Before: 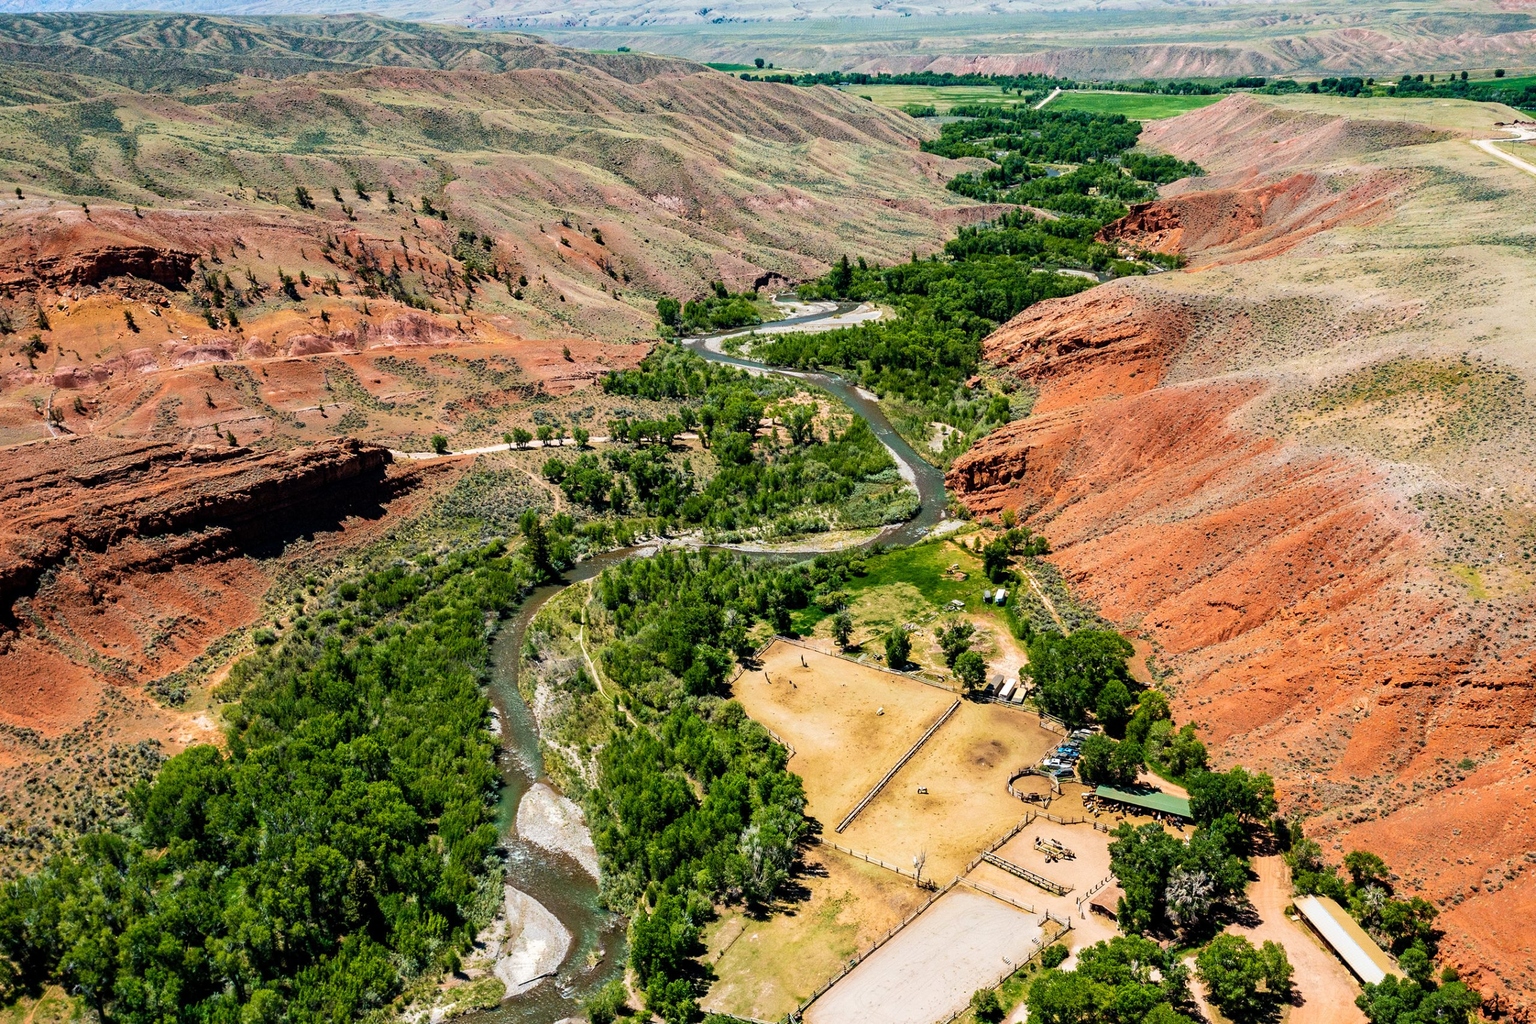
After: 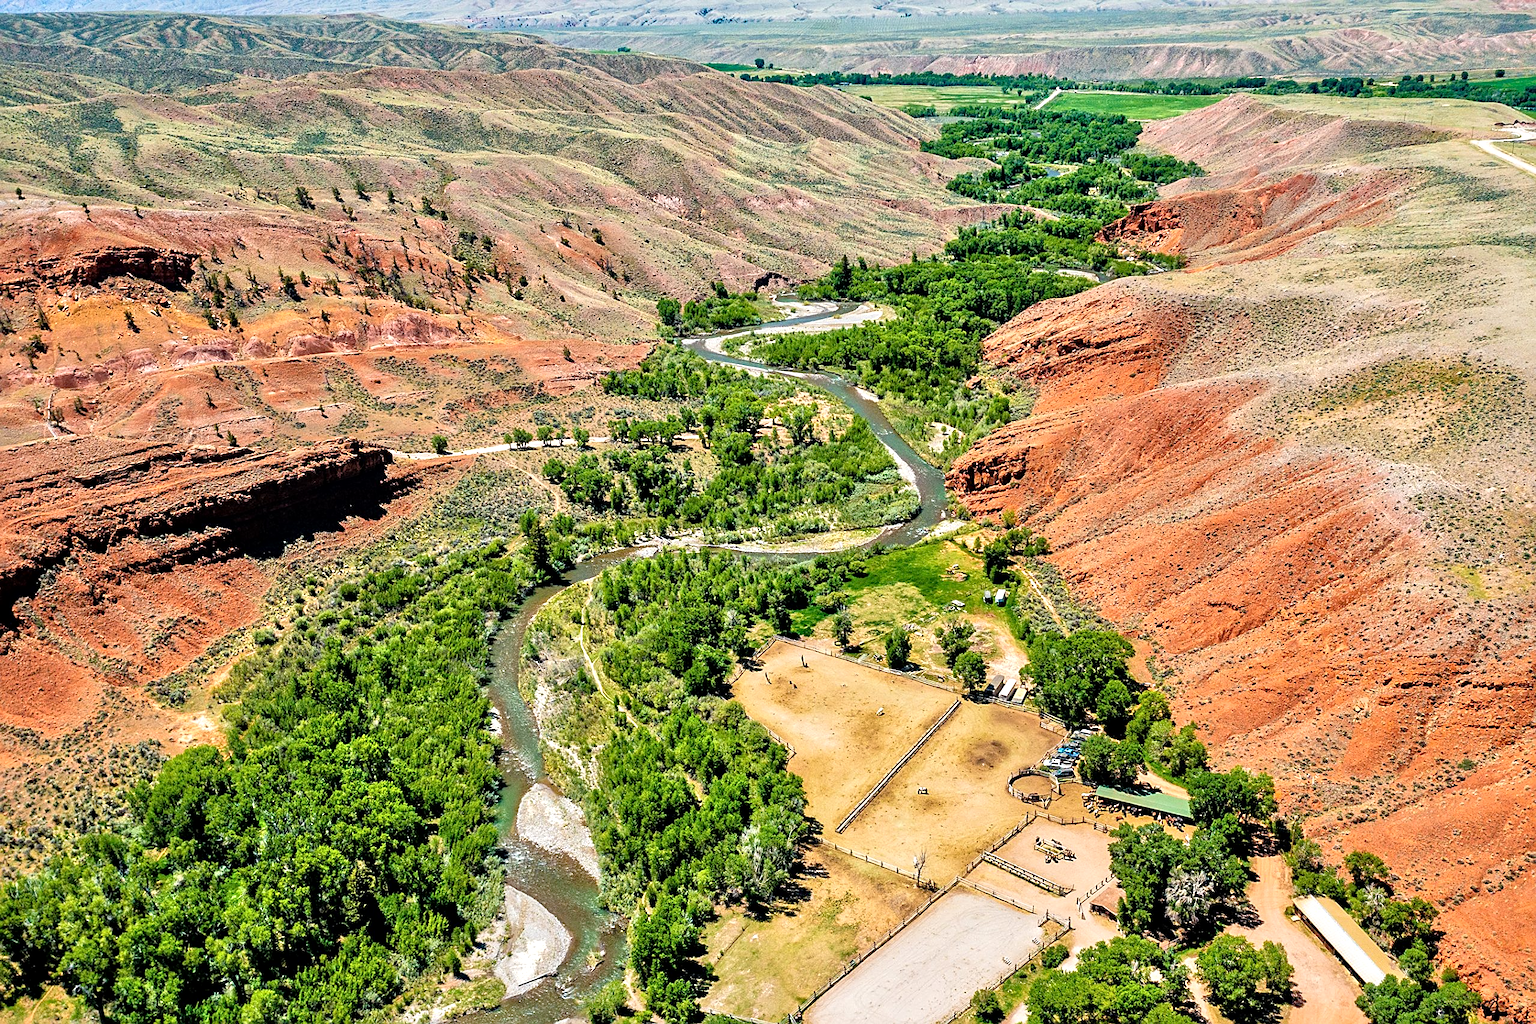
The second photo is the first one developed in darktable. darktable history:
sharpen: on, module defaults
local contrast: mode bilateral grid, contrast 20, coarseness 50, detail 130%, midtone range 0.2
tone equalizer: -7 EV 0.15 EV, -6 EV 0.6 EV, -5 EV 1.15 EV, -4 EV 1.33 EV, -3 EV 1.15 EV, -2 EV 0.6 EV, -1 EV 0.15 EV, mask exposure compensation -0.5 EV
